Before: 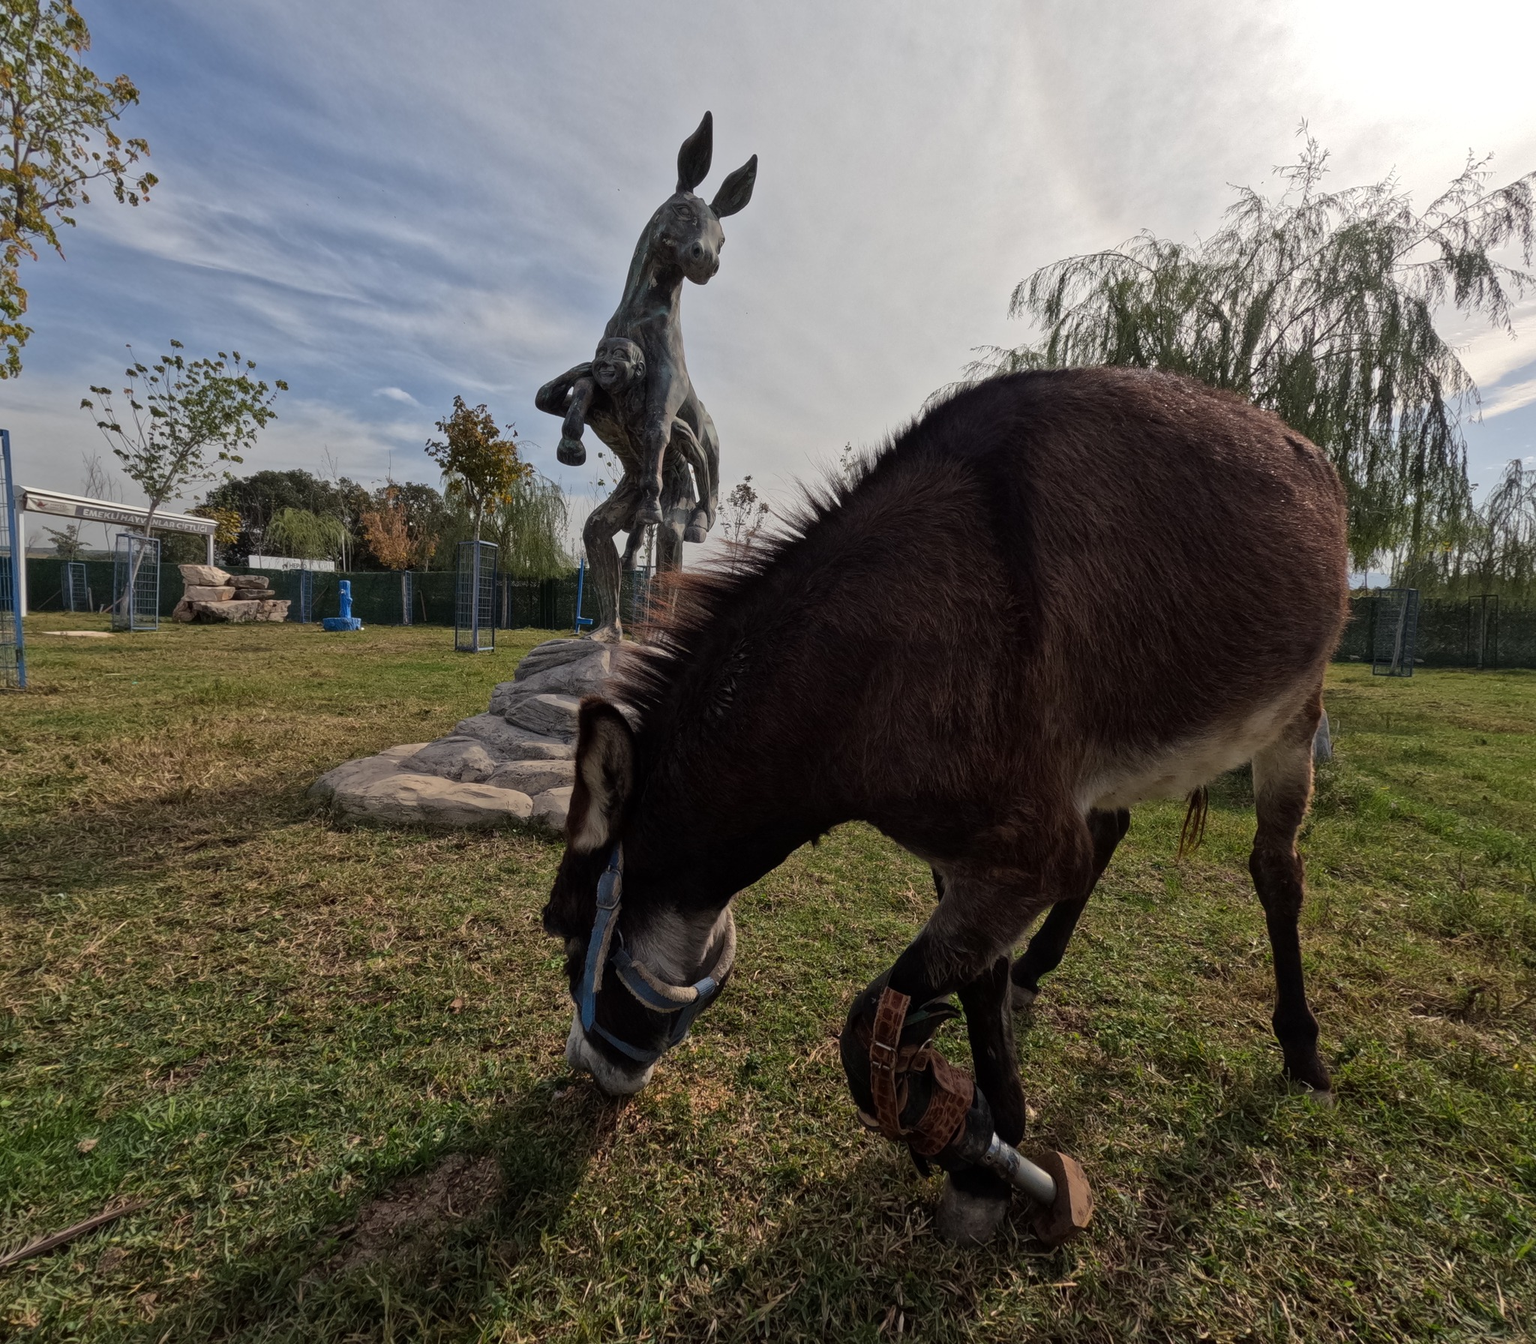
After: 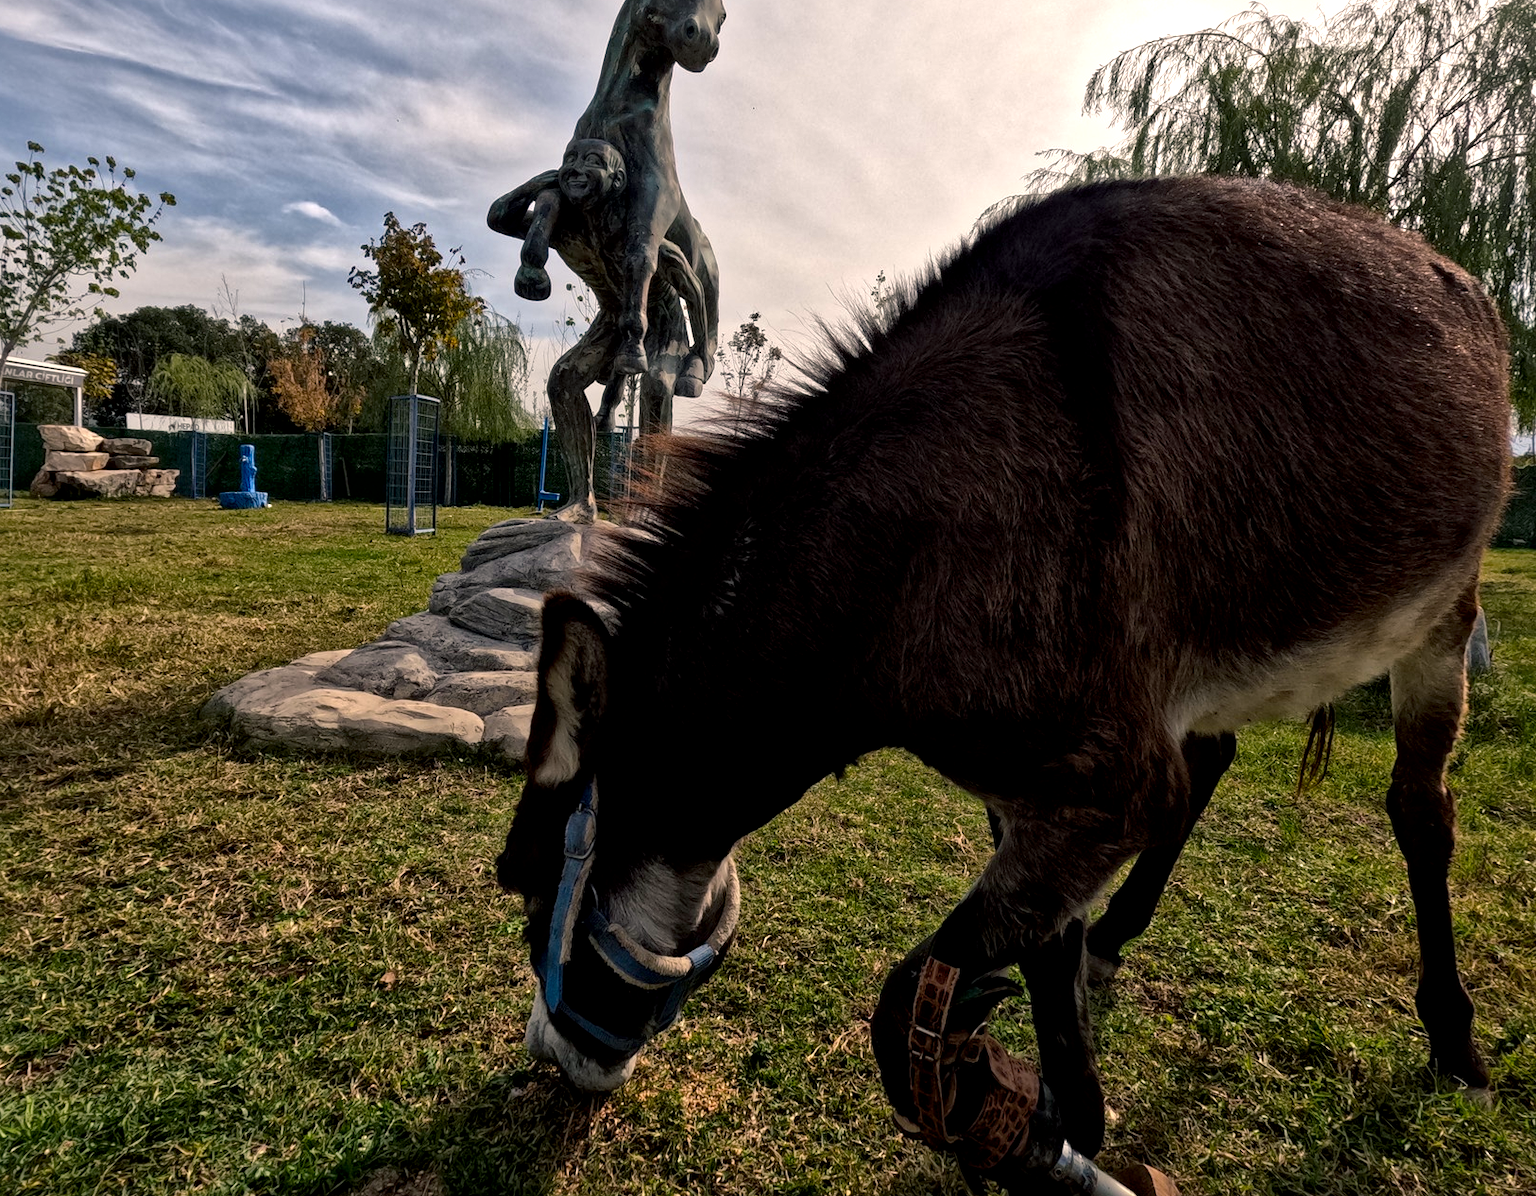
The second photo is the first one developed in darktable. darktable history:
crop: left 9.712%, top 16.928%, right 10.845%, bottom 12.332%
local contrast: mode bilateral grid, contrast 20, coarseness 50, detail 150%, midtone range 0.2
color balance rgb: shadows lift › chroma 2%, shadows lift › hue 185.64°, power › luminance 1.48%, highlights gain › chroma 3%, highlights gain › hue 54.51°, global offset › luminance -0.4%, perceptual saturation grading › highlights -18.47%, perceptual saturation grading › mid-tones 6.62%, perceptual saturation grading › shadows 28.22%, perceptual brilliance grading › highlights 15.68%, perceptual brilliance grading › shadows -14.29%, global vibrance 25.96%, contrast 6.45%
